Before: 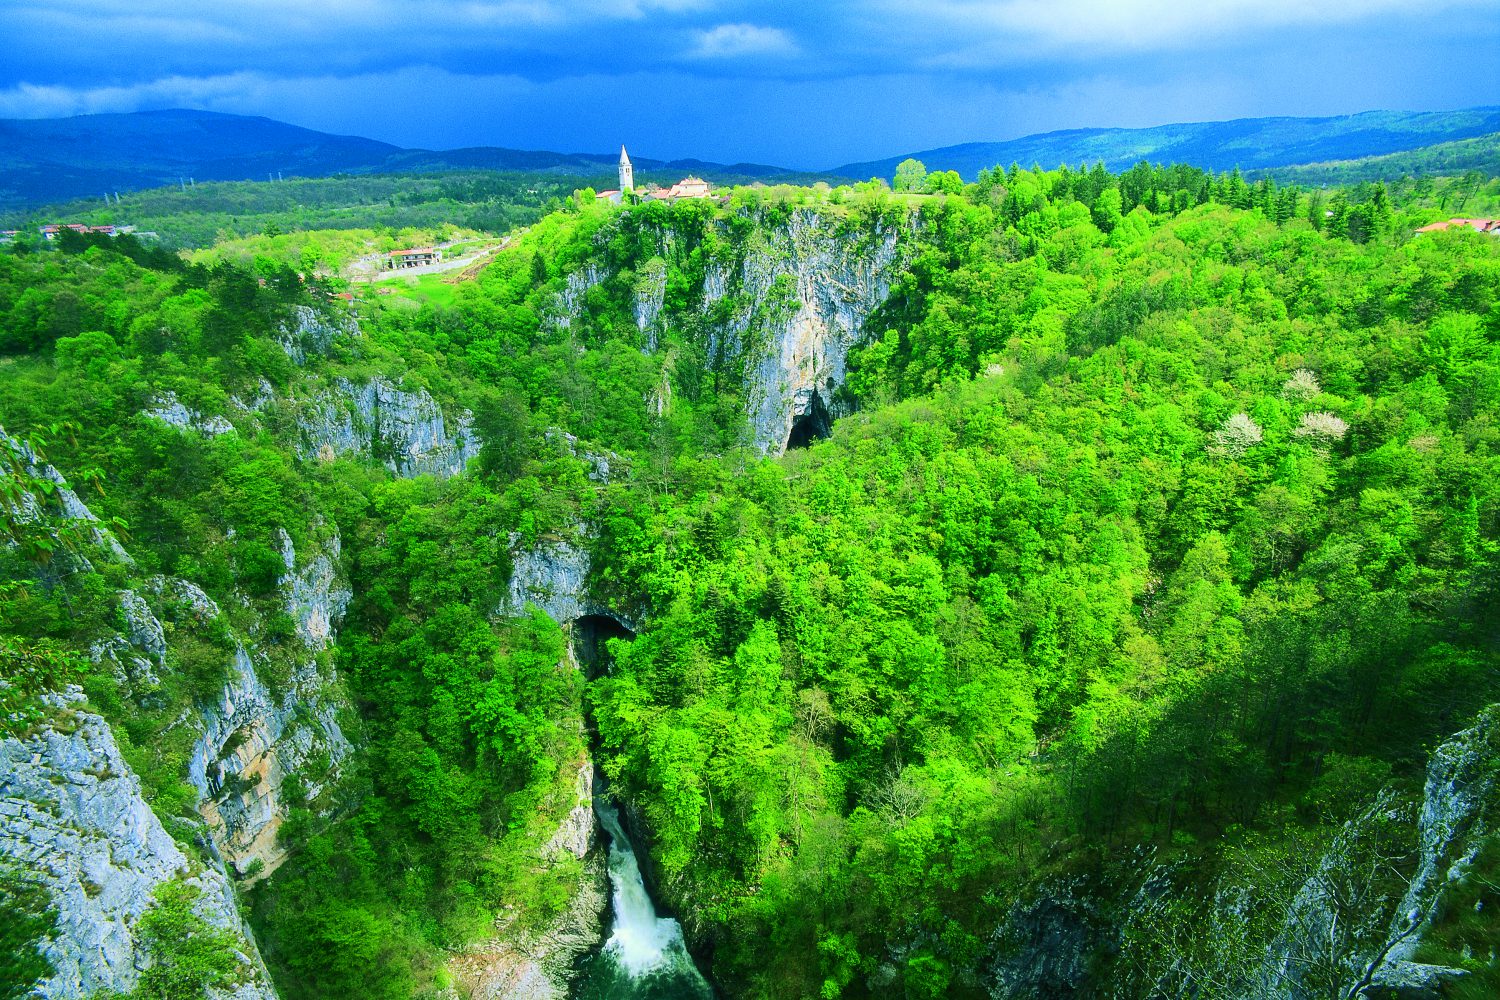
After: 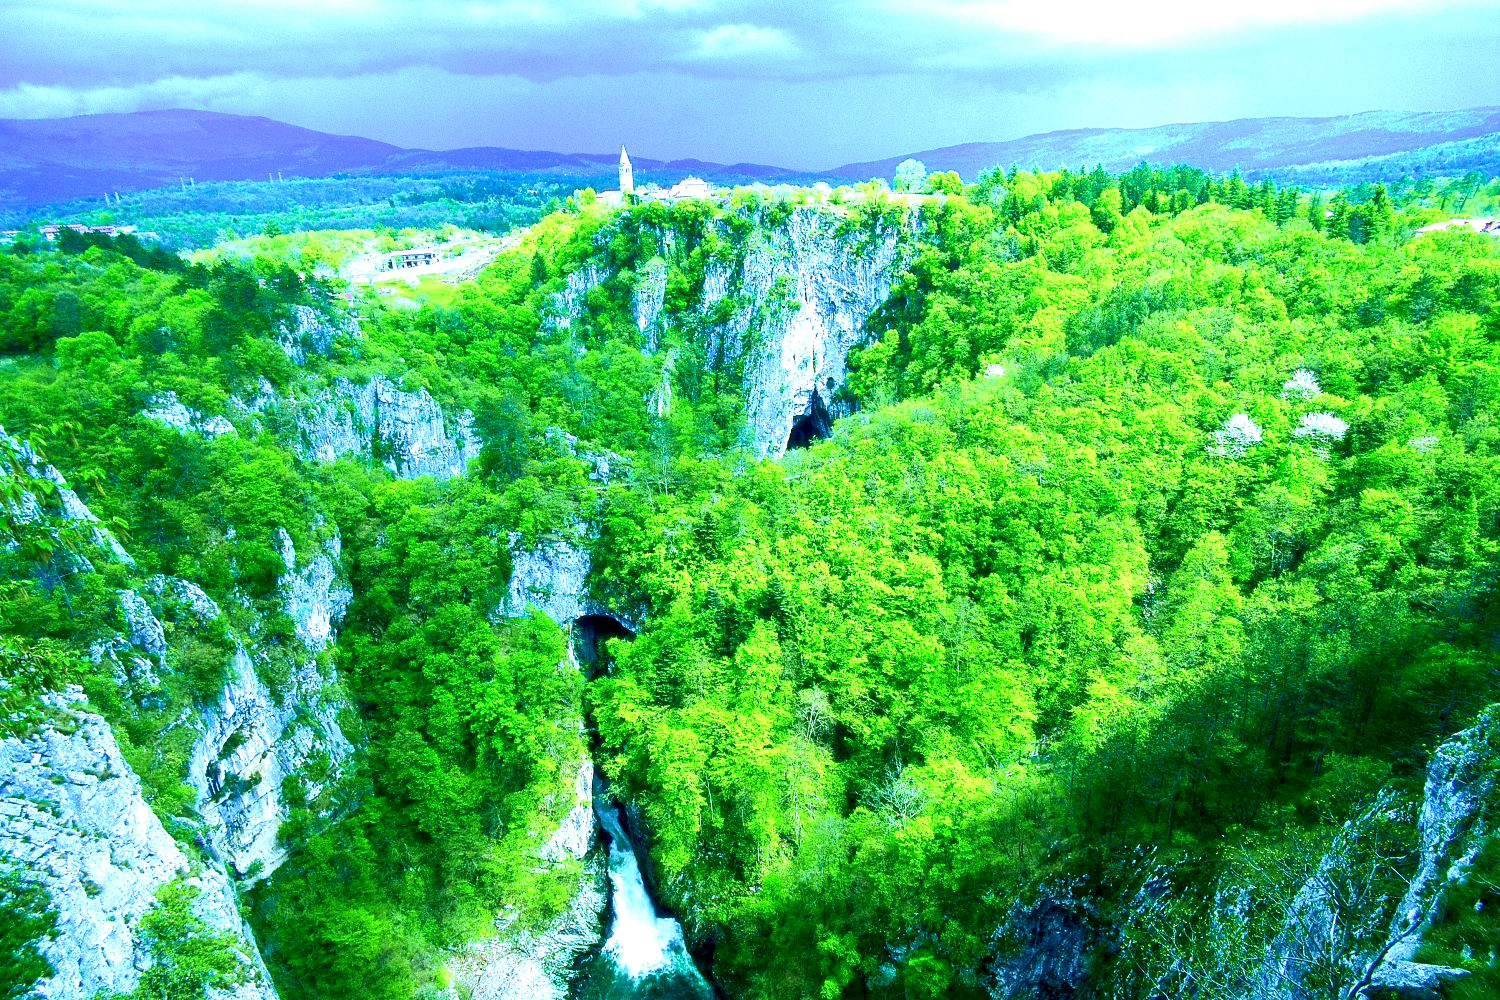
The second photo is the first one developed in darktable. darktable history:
white balance: red 0.766, blue 1.537
exposure: black level correction 0.008, exposure 0.979 EV, compensate highlight preservation false
velvia: strength 29%
